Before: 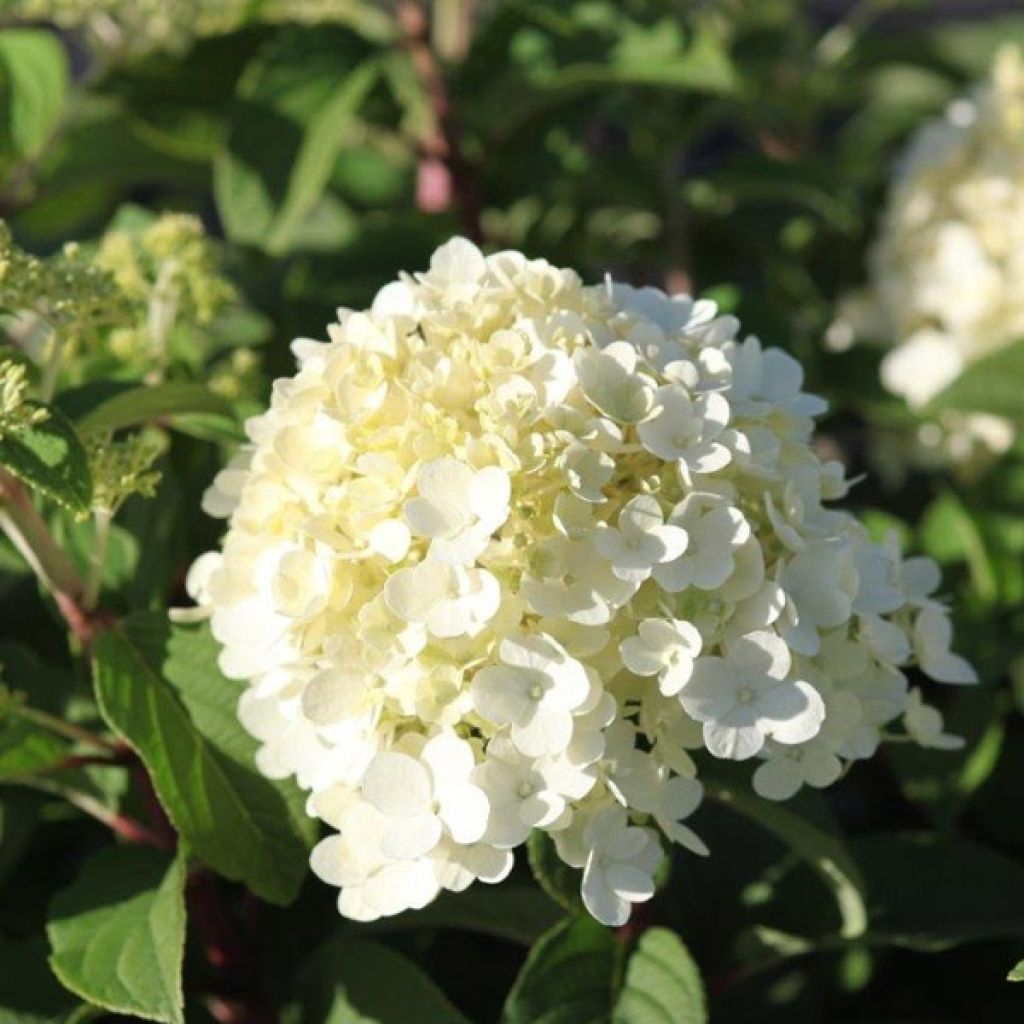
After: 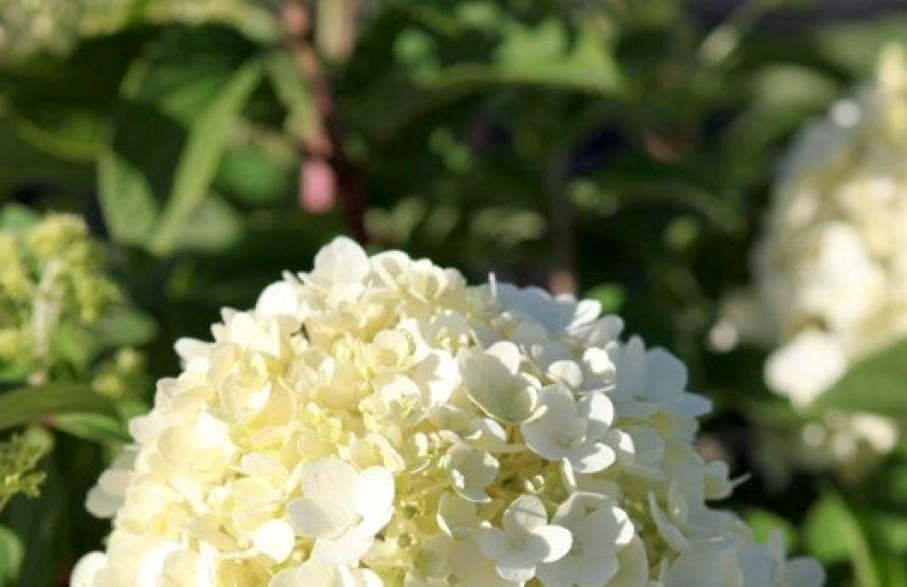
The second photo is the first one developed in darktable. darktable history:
exposure: black level correction 0.005, exposure 0.005 EV, compensate highlight preservation false
crop and rotate: left 11.41%, bottom 42.596%
